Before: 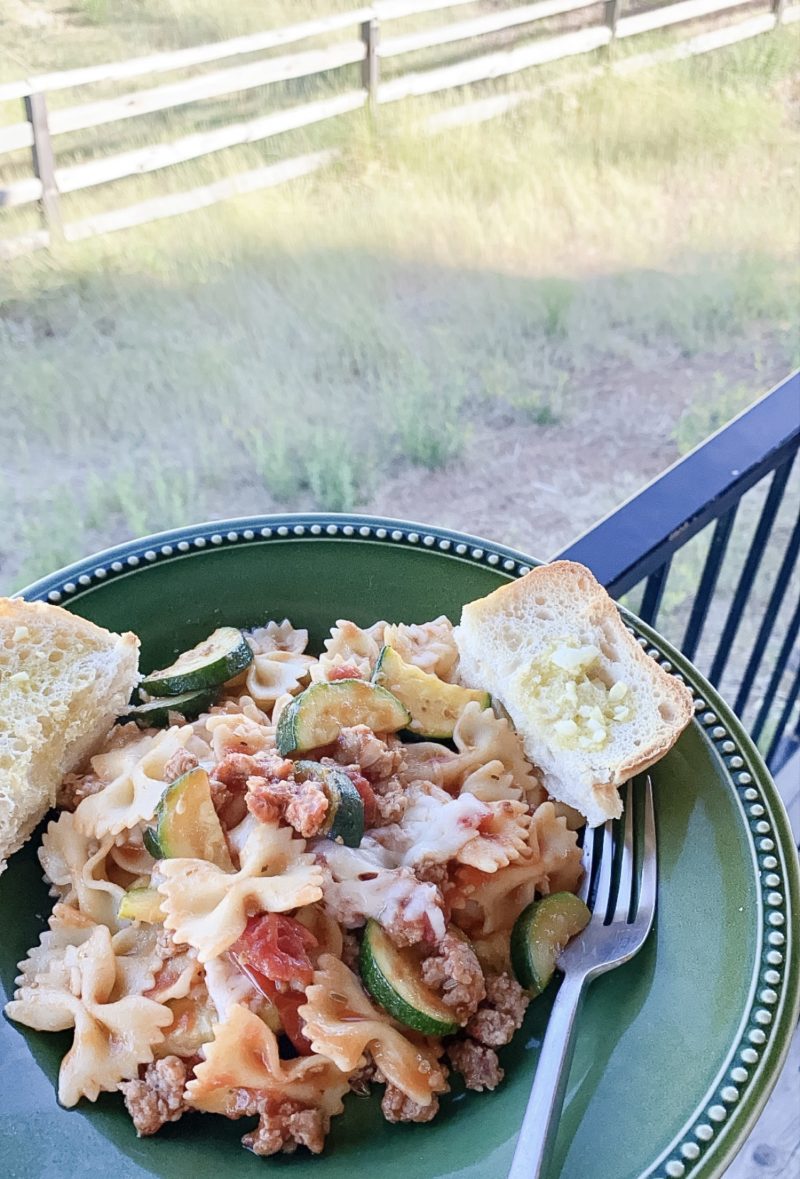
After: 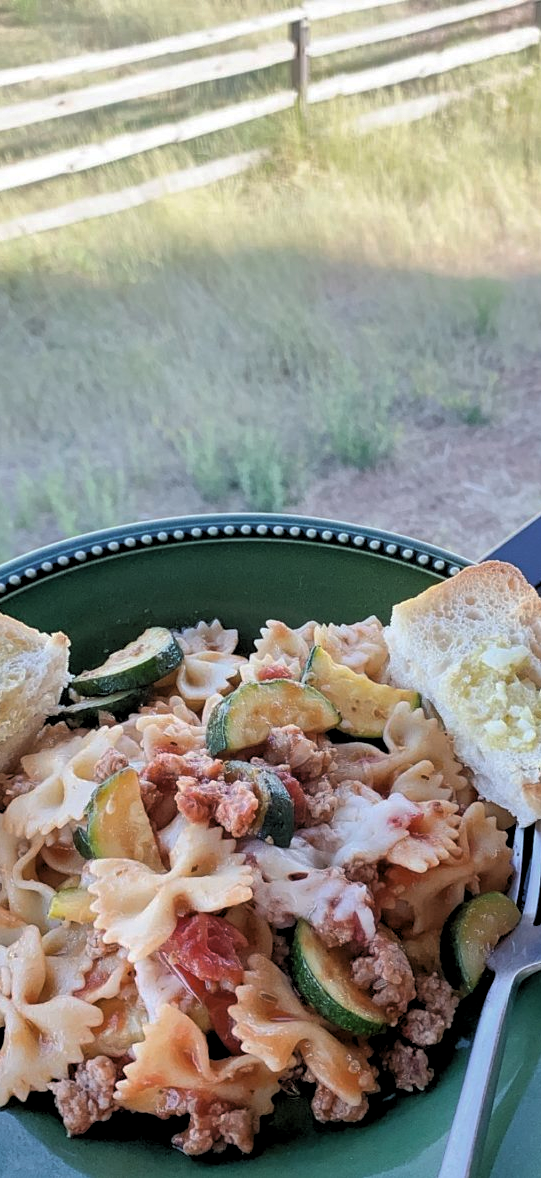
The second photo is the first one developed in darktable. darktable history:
levels: levels [0.116, 0.574, 1]
exposure: compensate highlight preservation false
crop and rotate: left 8.817%, right 23.488%
shadows and highlights: on, module defaults
